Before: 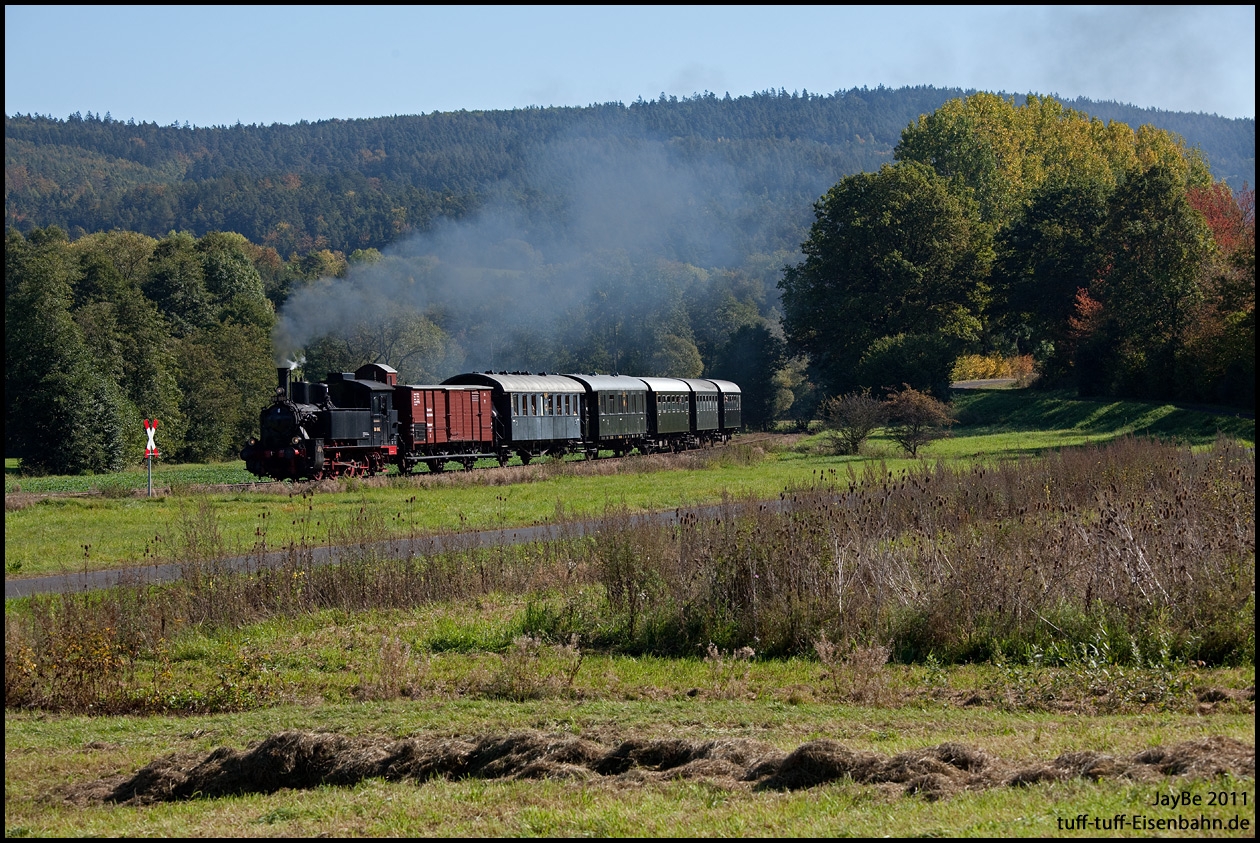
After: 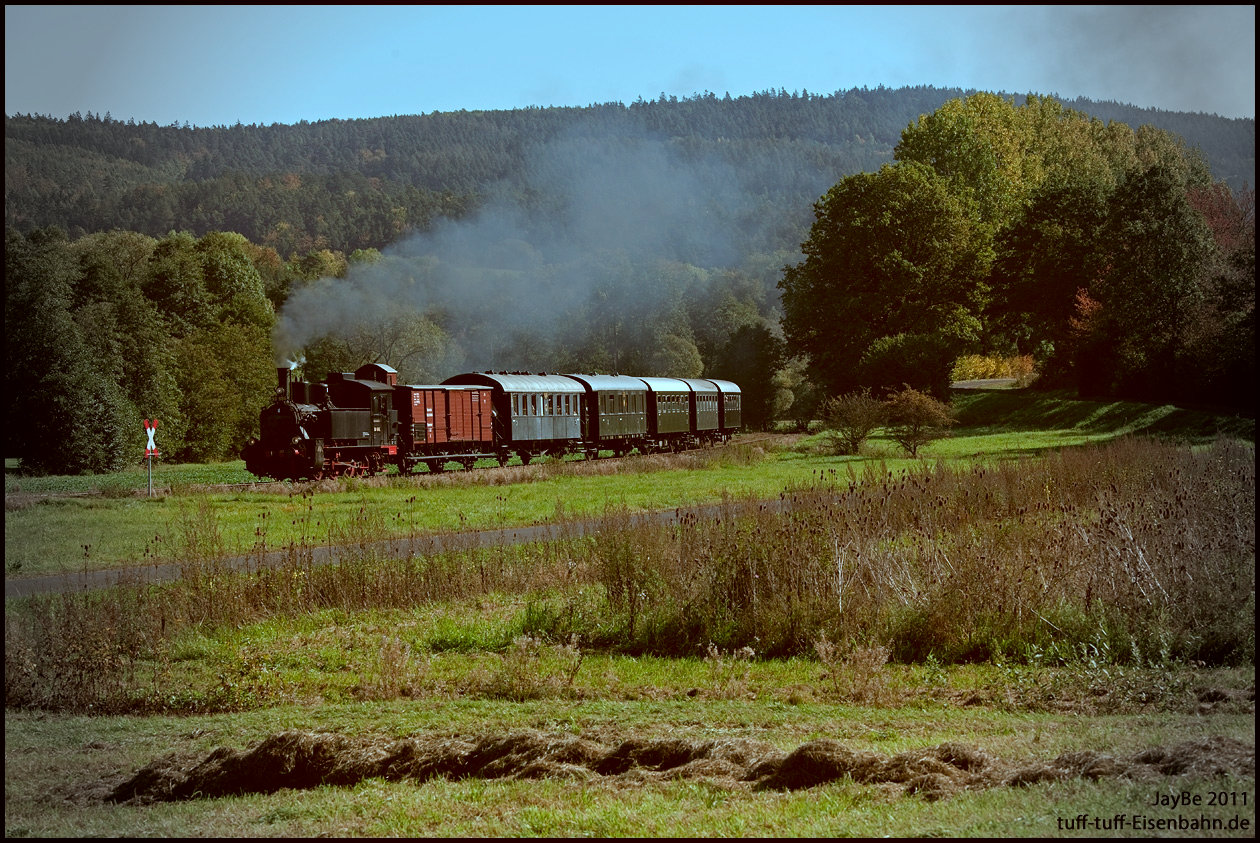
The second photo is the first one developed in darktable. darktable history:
color correction: highlights a* -14.27, highlights b* -17.02, shadows a* 10.78, shadows b* 29.89
vignetting: fall-off start 68.26%, fall-off radius 30.69%, width/height ratio 0.985, shape 0.844
local contrast: mode bilateral grid, contrast 100, coarseness 100, detail 92%, midtone range 0.2
